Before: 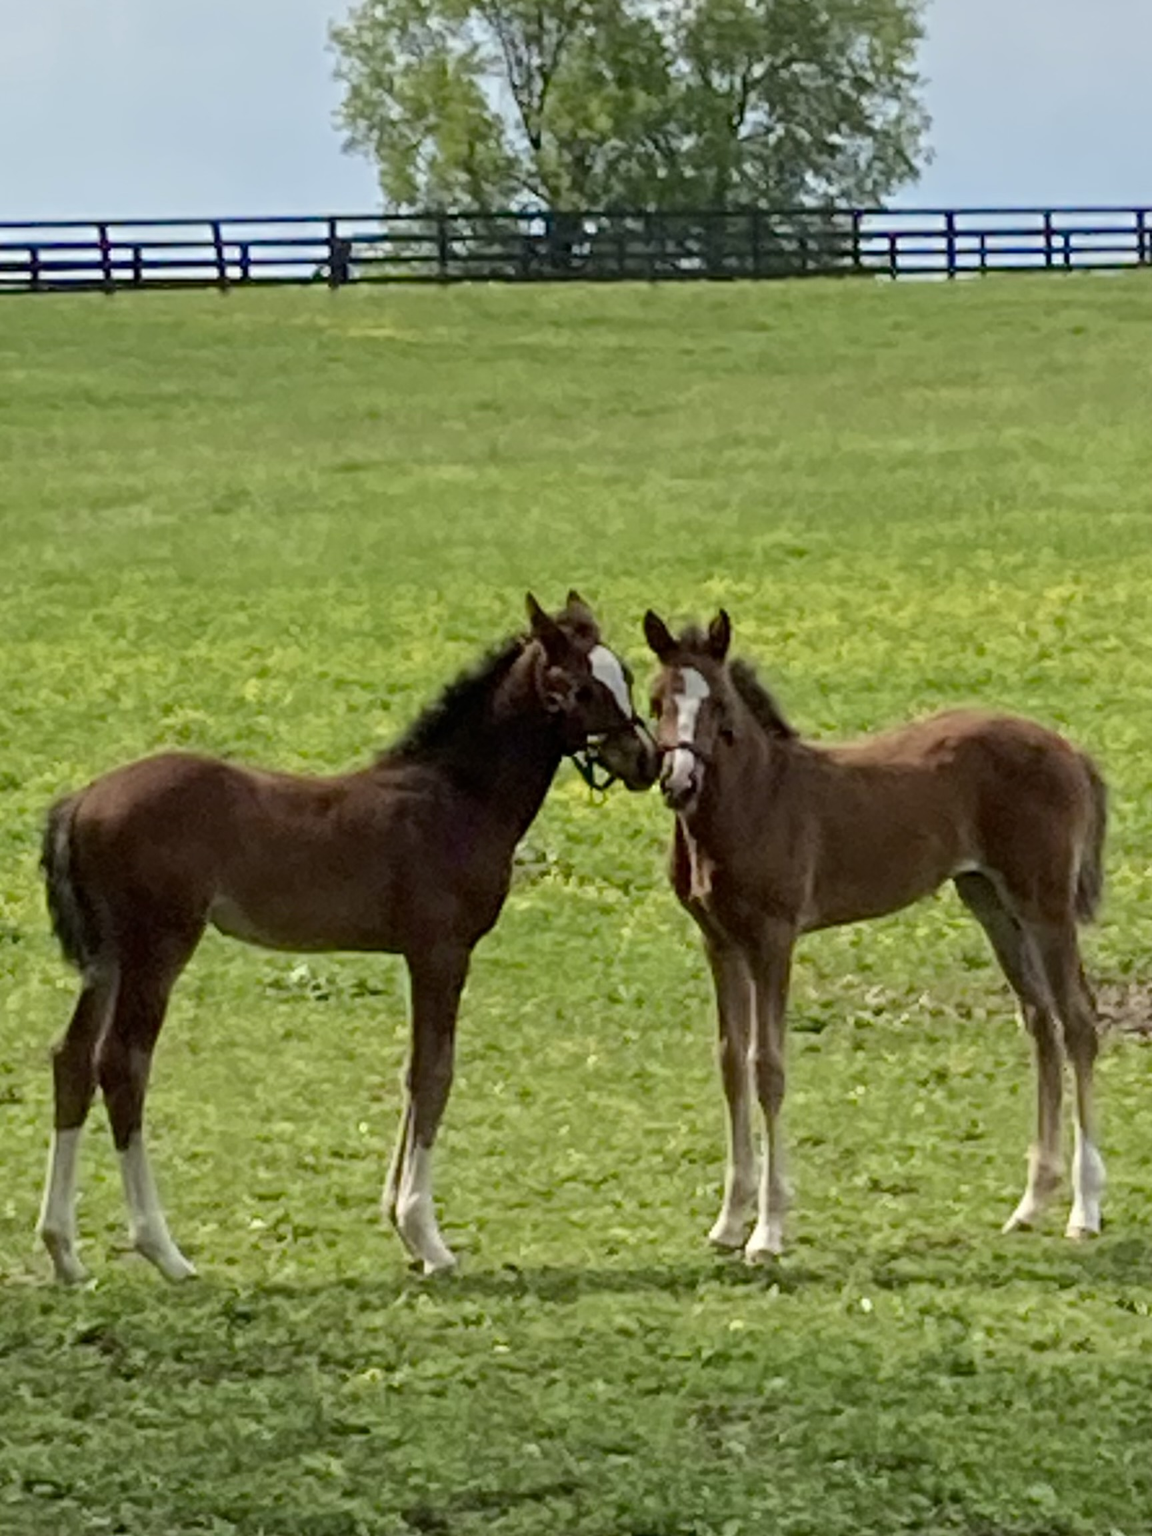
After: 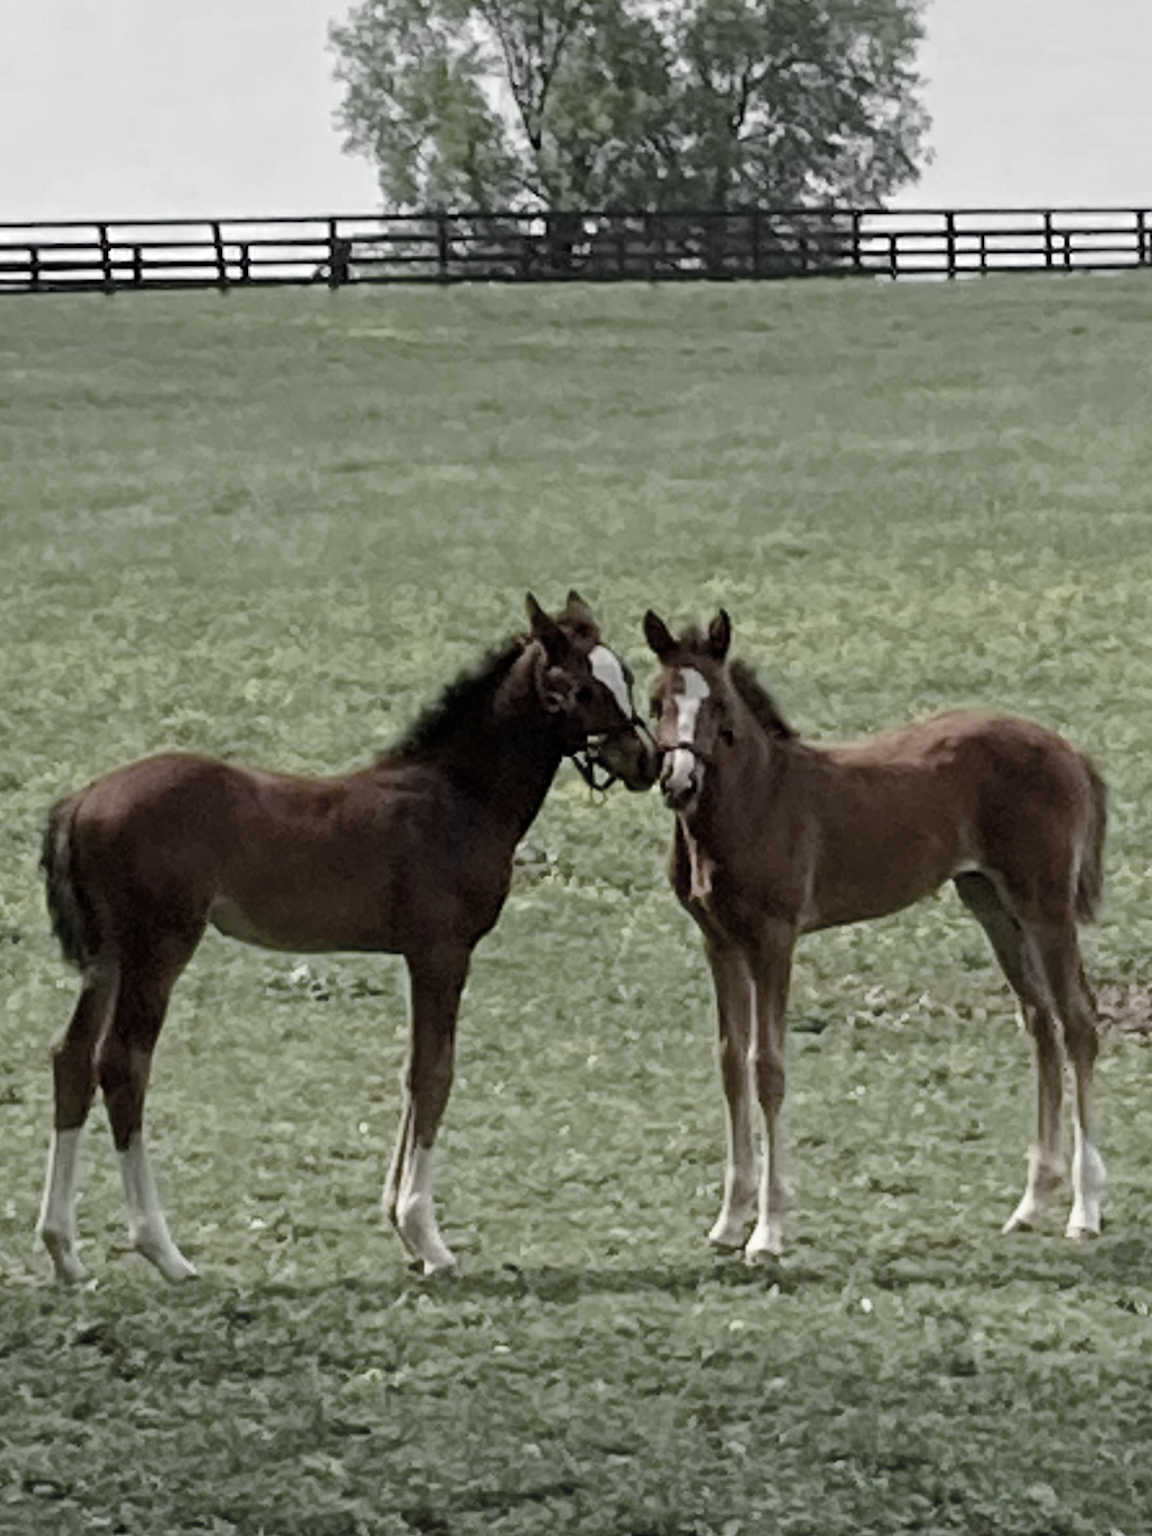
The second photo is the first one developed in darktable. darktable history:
color contrast: blue-yellow contrast 0.7
color zones: curves: ch0 [(0, 0.613) (0.01, 0.613) (0.245, 0.448) (0.498, 0.529) (0.642, 0.665) (0.879, 0.777) (0.99, 0.613)]; ch1 [(0, 0.035) (0.121, 0.189) (0.259, 0.197) (0.415, 0.061) (0.589, 0.022) (0.732, 0.022) (0.857, 0.026) (0.991, 0.053)]
contrast brightness saturation: contrast 0.08, saturation 0.2
color balance rgb: perceptual saturation grading › global saturation 20%, perceptual saturation grading › highlights -25%, perceptual saturation grading › shadows 25%
